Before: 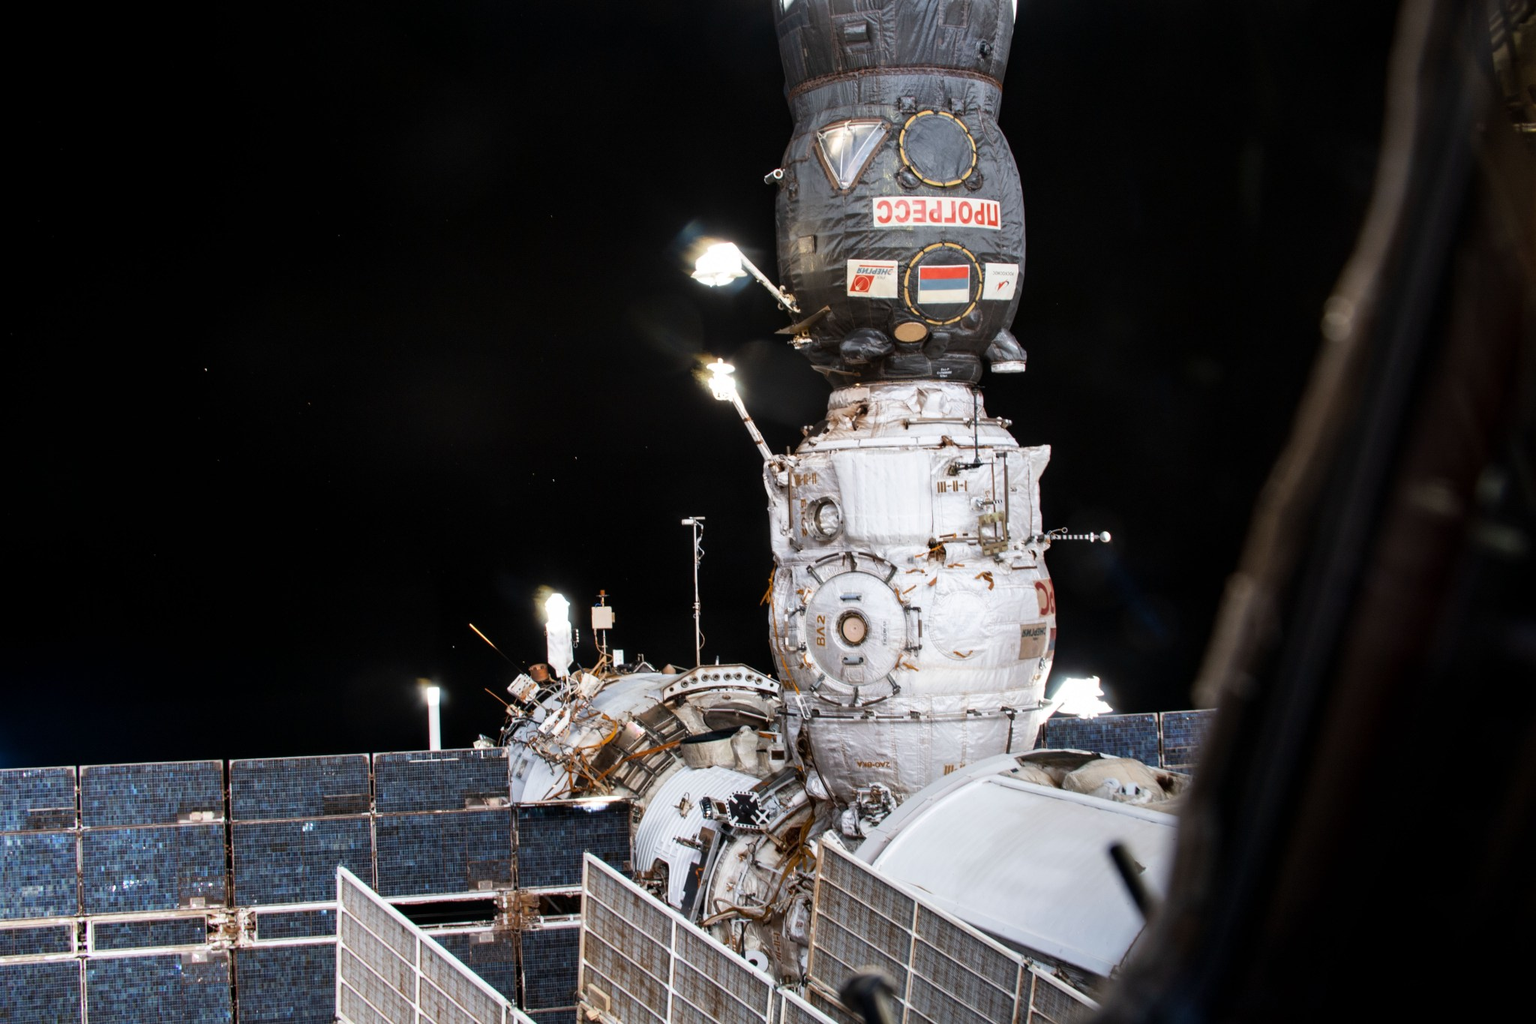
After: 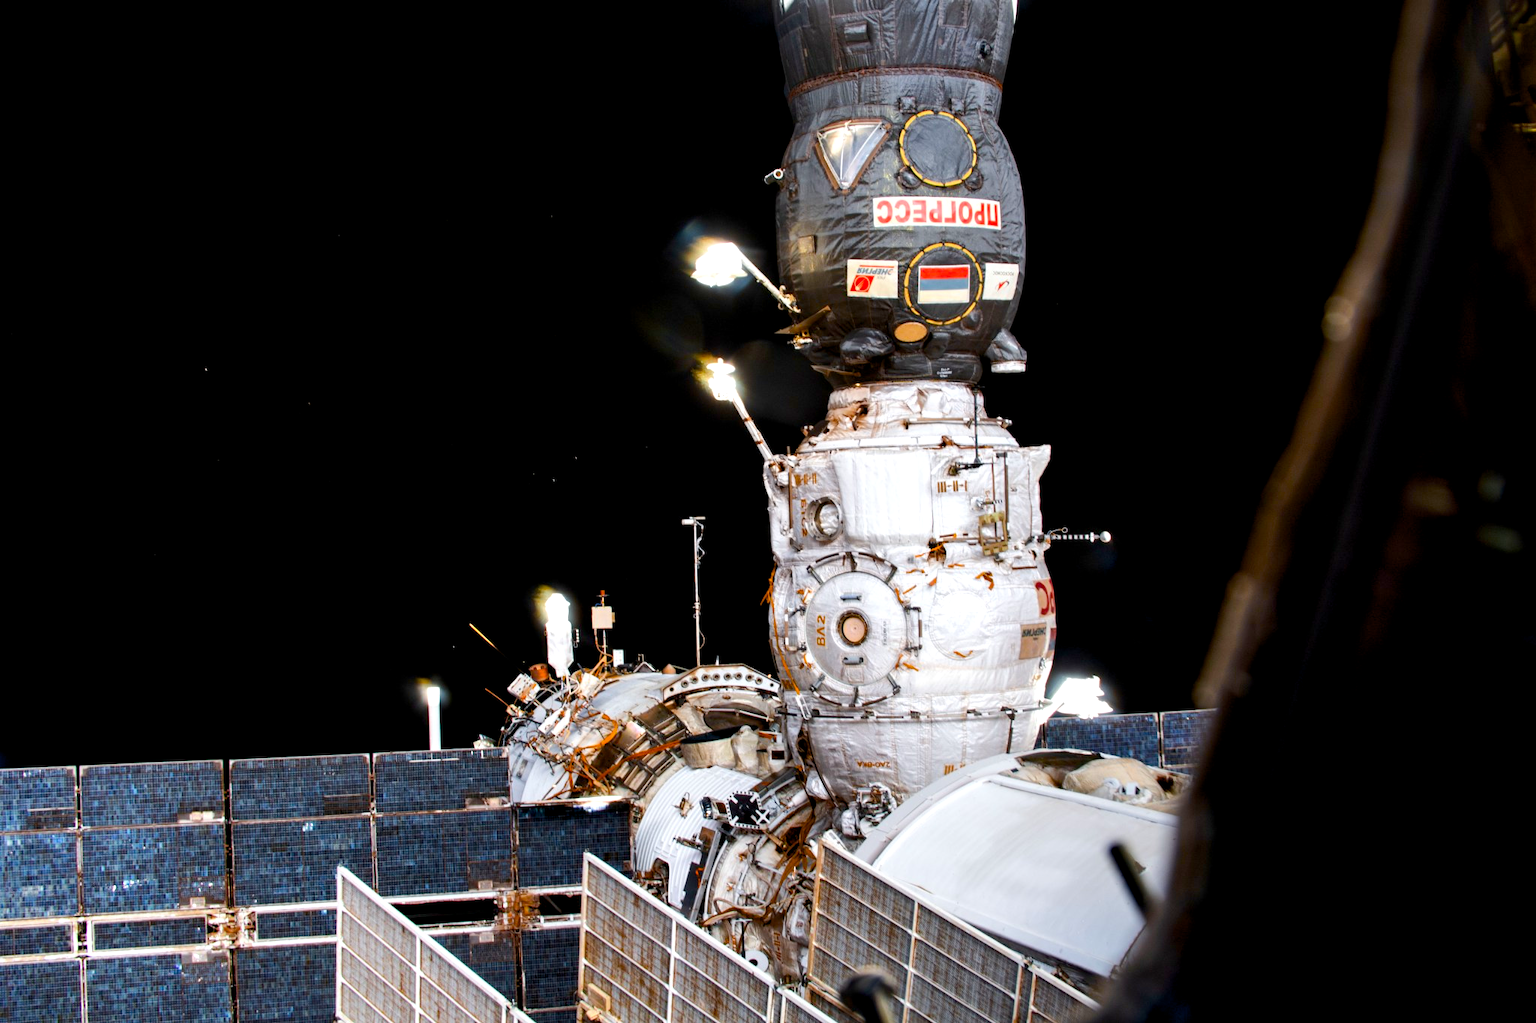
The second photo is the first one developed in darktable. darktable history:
color balance rgb: global offset › luminance -0.51%, perceptual saturation grading › global saturation 27.53%, perceptual saturation grading › highlights -25%, perceptual saturation grading › shadows 25%, perceptual brilliance grading › highlights 6.62%, perceptual brilliance grading › mid-tones 17.07%, perceptual brilliance grading › shadows -5.23%
color zones: curves: ch0 [(0.224, 0.526) (0.75, 0.5)]; ch1 [(0.055, 0.526) (0.224, 0.761) (0.377, 0.526) (0.75, 0.5)]
